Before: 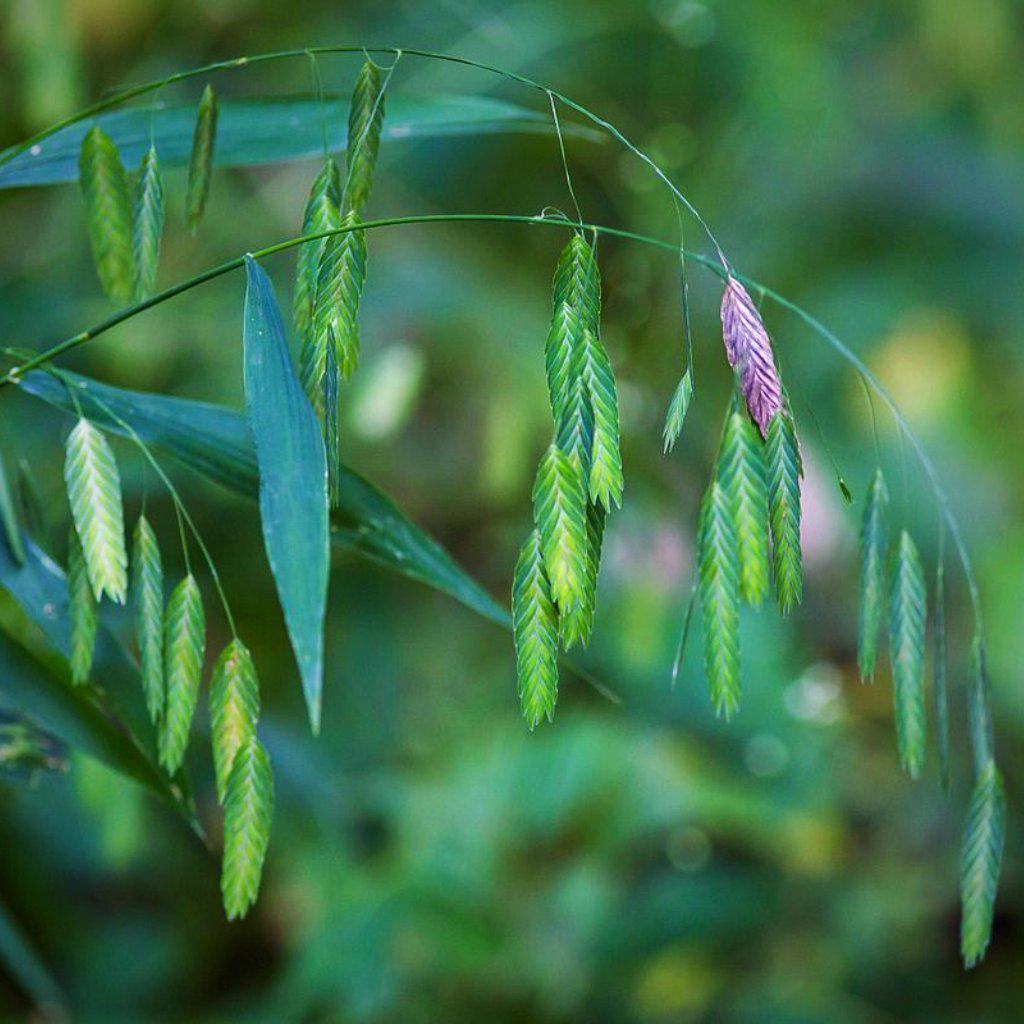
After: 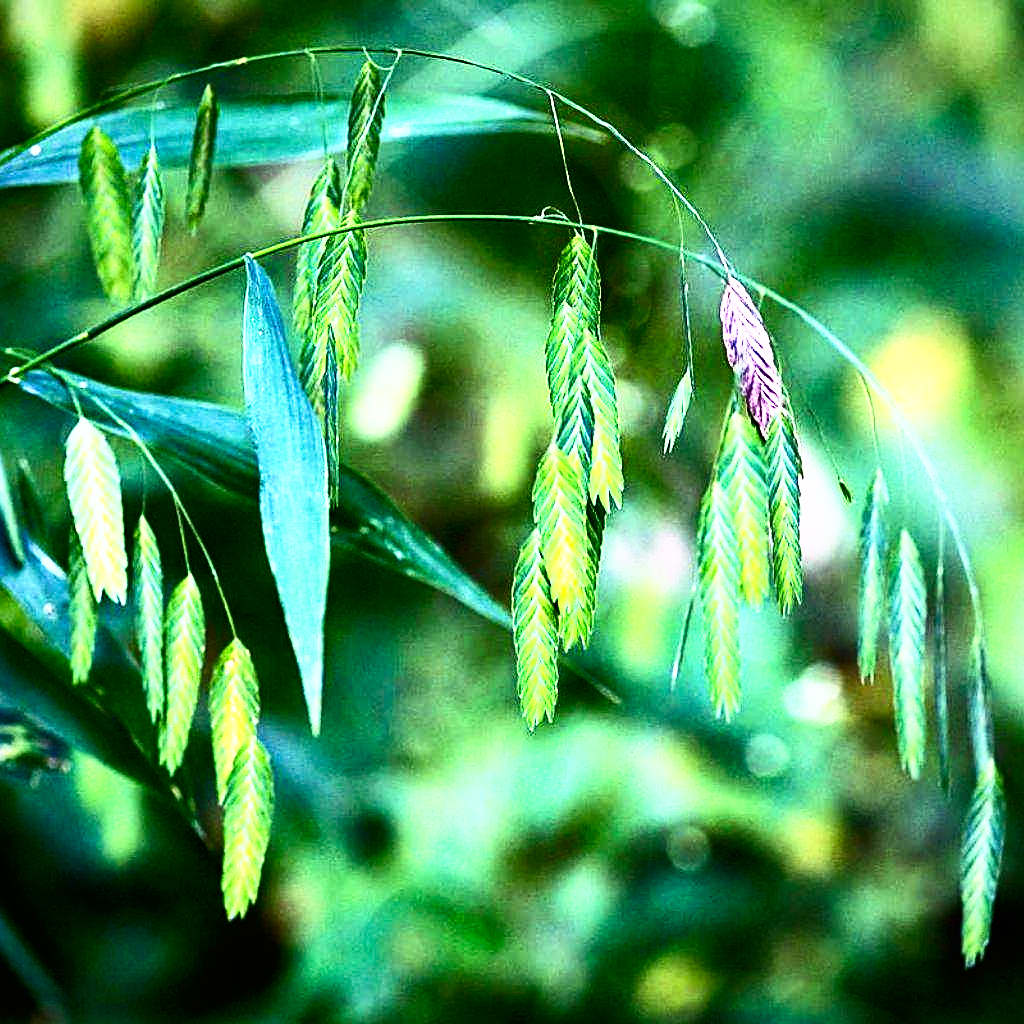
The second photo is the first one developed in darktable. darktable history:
contrast brightness saturation: contrast 0.631, brightness 0.325, saturation 0.149
exposure: exposure 0.207 EV, compensate exposure bias true, compensate highlight preservation false
tone curve: curves: ch0 [(0, 0) (0.003, 0) (0.011, 0.001) (0.025, 0.003) (0.044, 0.004) (0.069, 0.007) (0.1, 0.01) (0.136, 0.033) (0.177, 0.082) (0.224, 0.141) (0.277, 0.208) (0.335, 0.282) (0.399, 0.363) (0.468, 0.451) (0.543, 0.545) (0.623, 0.647) (0.709, 0.756) (0.801, 0.87) (0.898, 0.972) (1, 1)], preserve colors none
sharpen: on, module defaults
